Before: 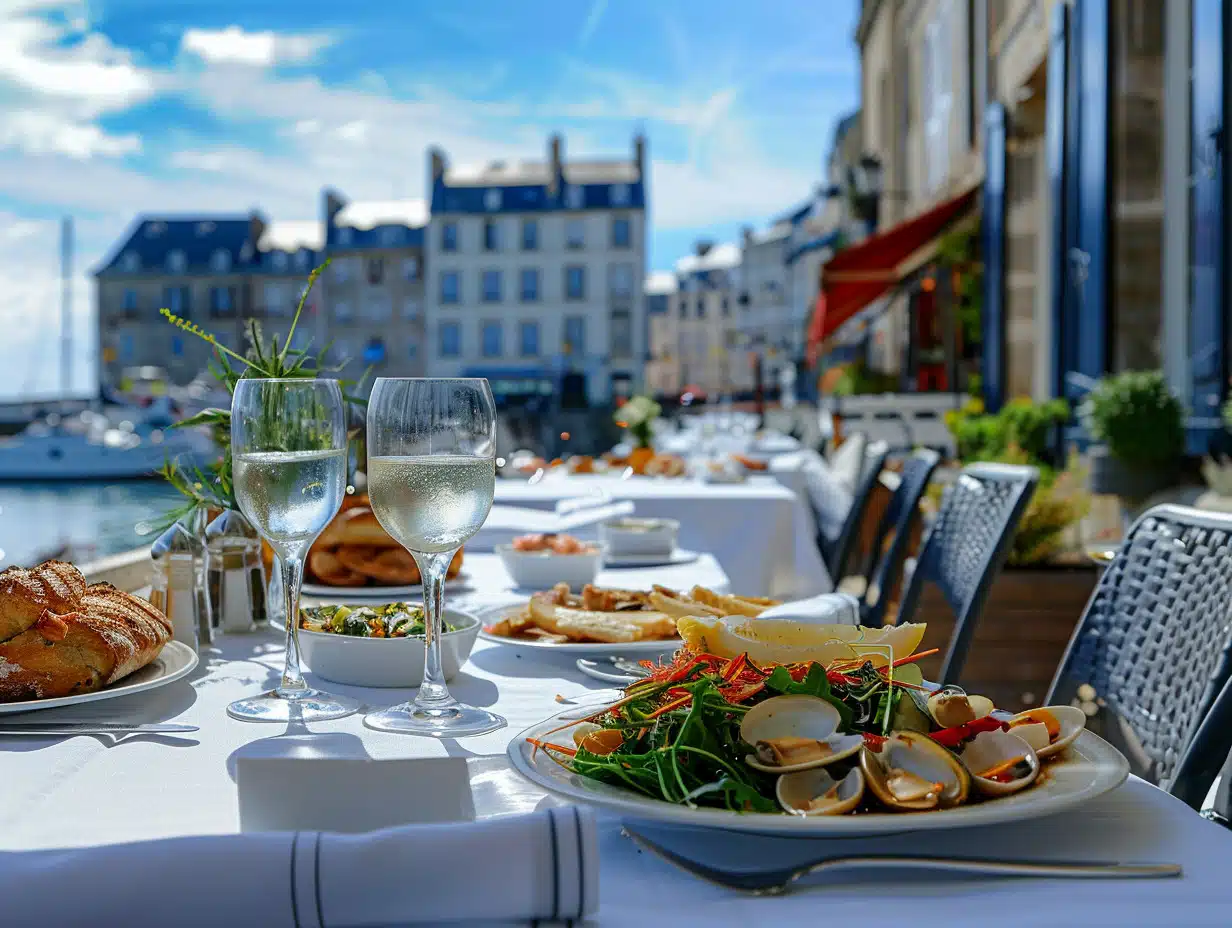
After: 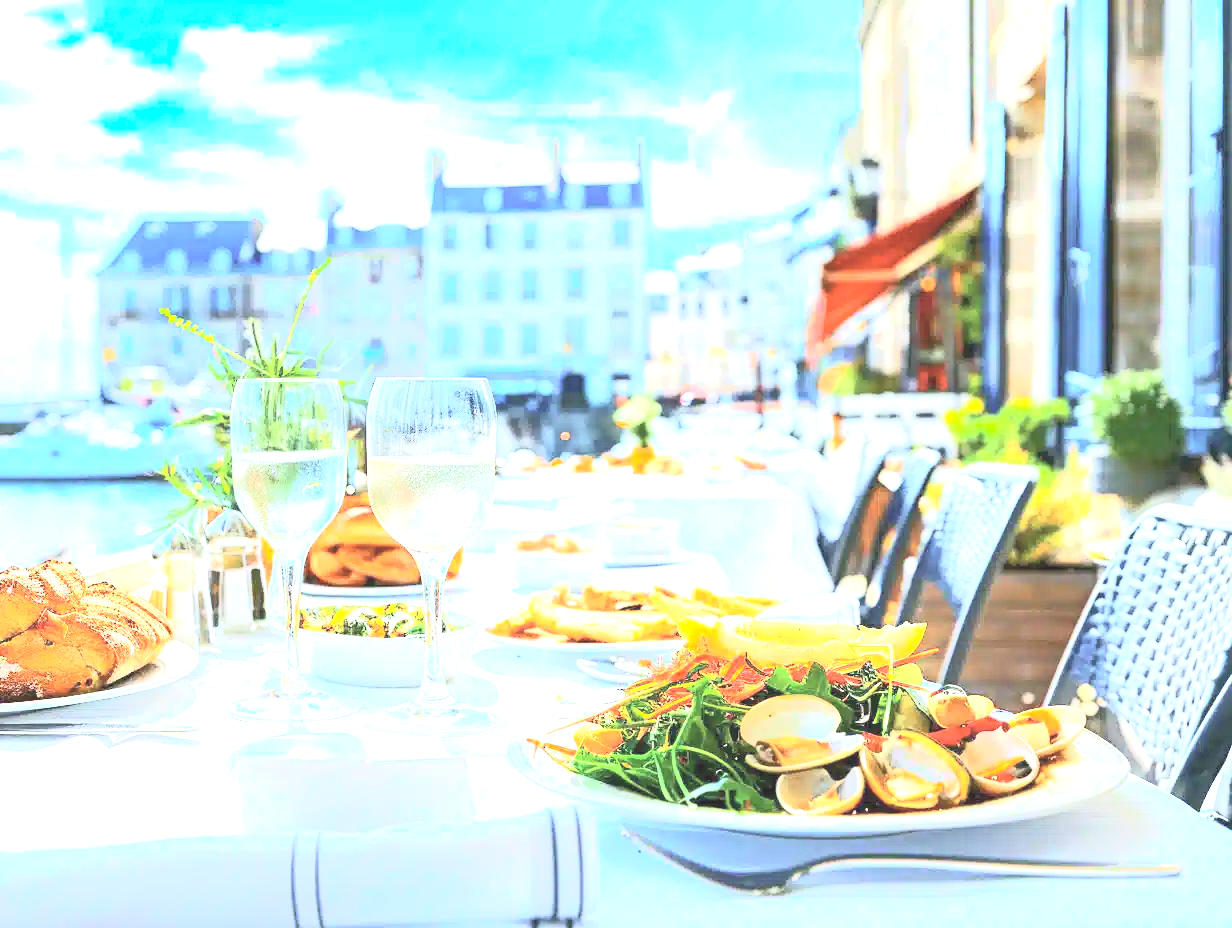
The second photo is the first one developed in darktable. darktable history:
exposure: black level correction 0, exposure 2.13 EV, compensate highlight preservation false
tone curve: curves: ch0 [(0, 0) (0.003, 0.195) (0.011, 0.161) (0.025, 0.21) (0.044, 0.24) (0.069, 0.254) (0.1, 0.283) (0.136, 0.347) (0.177, 0.412) (0.224, 0.455) (0.277, 0.531) (0.335, 0.606) (0.399, 0.679) (0.468, 0.748) (0.543, 0.814) (0.623, 0.876) (0.709, 0.927) (0.801, 0.949) (0.898, 0.962) (1, 1)], color space Lab, independent channels, preserve colors none
tone equalizer: -8 EV -0.001 EV, -7 EV 0.002 EV, -6 EV -0.002 EV, -5 EV -0.014 EV, -4 EV -0.066 EV, -3 EV -0.204 EV, -2 EV -0.257 EV, -1 EV 0.108 EV, +0 EV 0.297 EV
